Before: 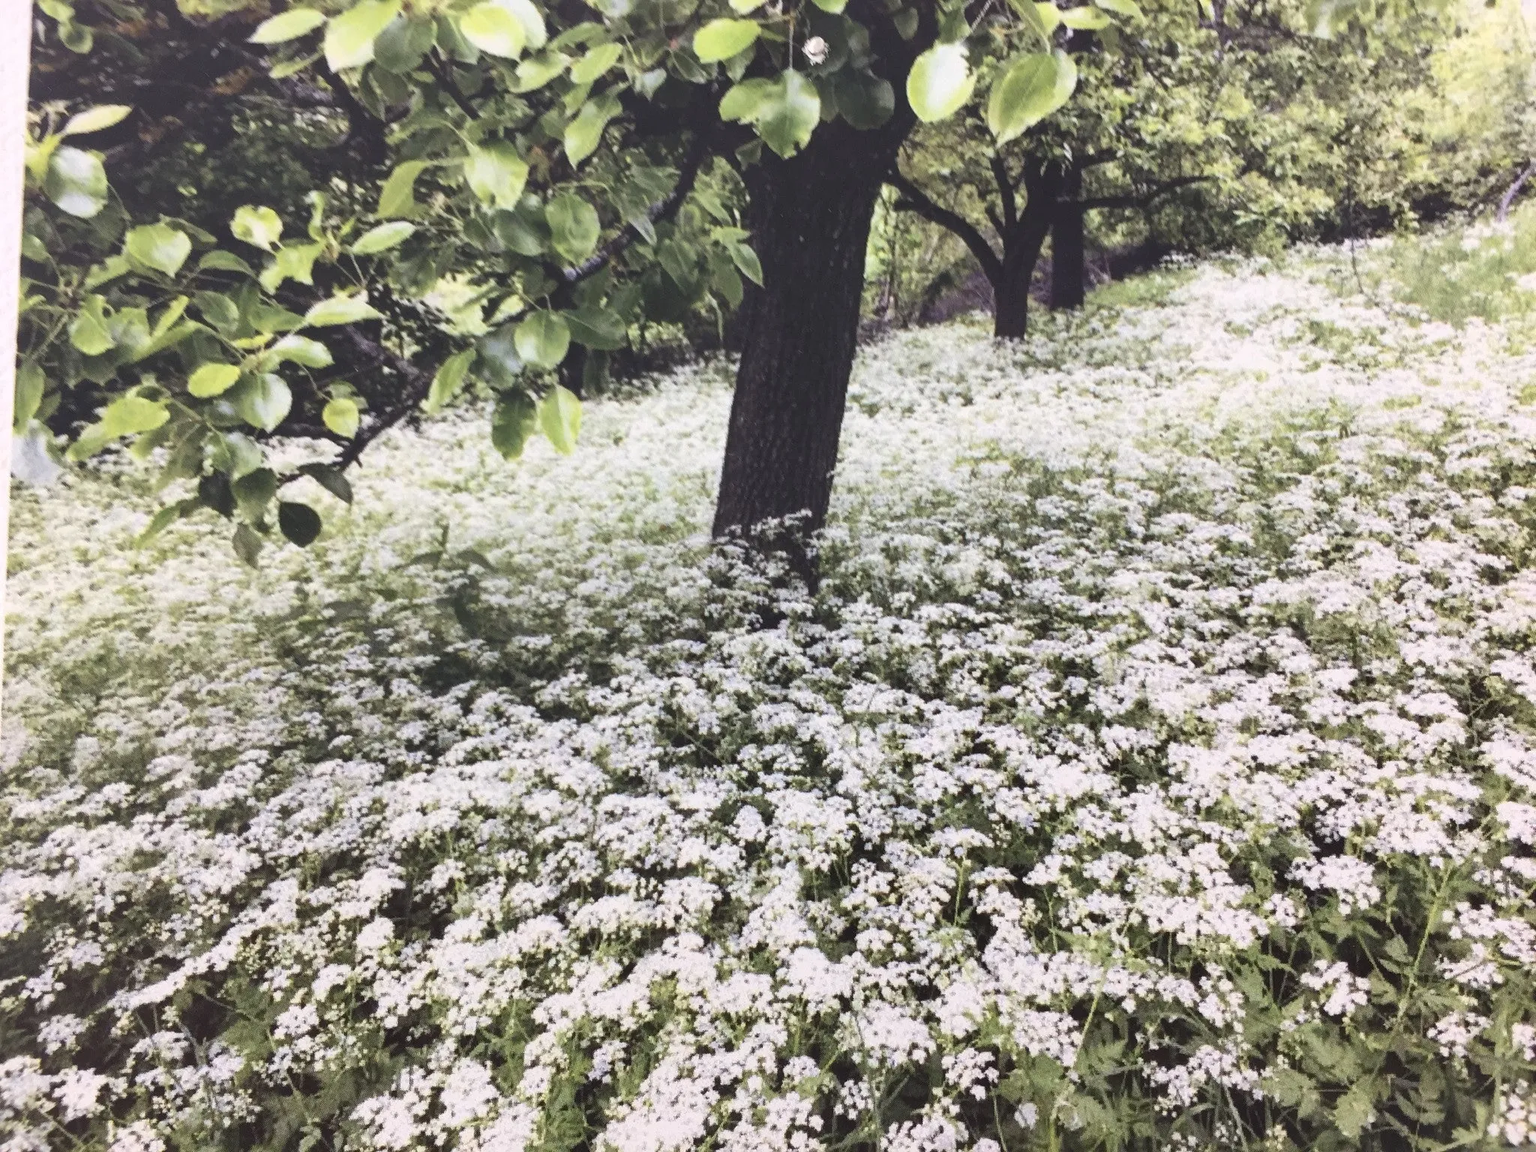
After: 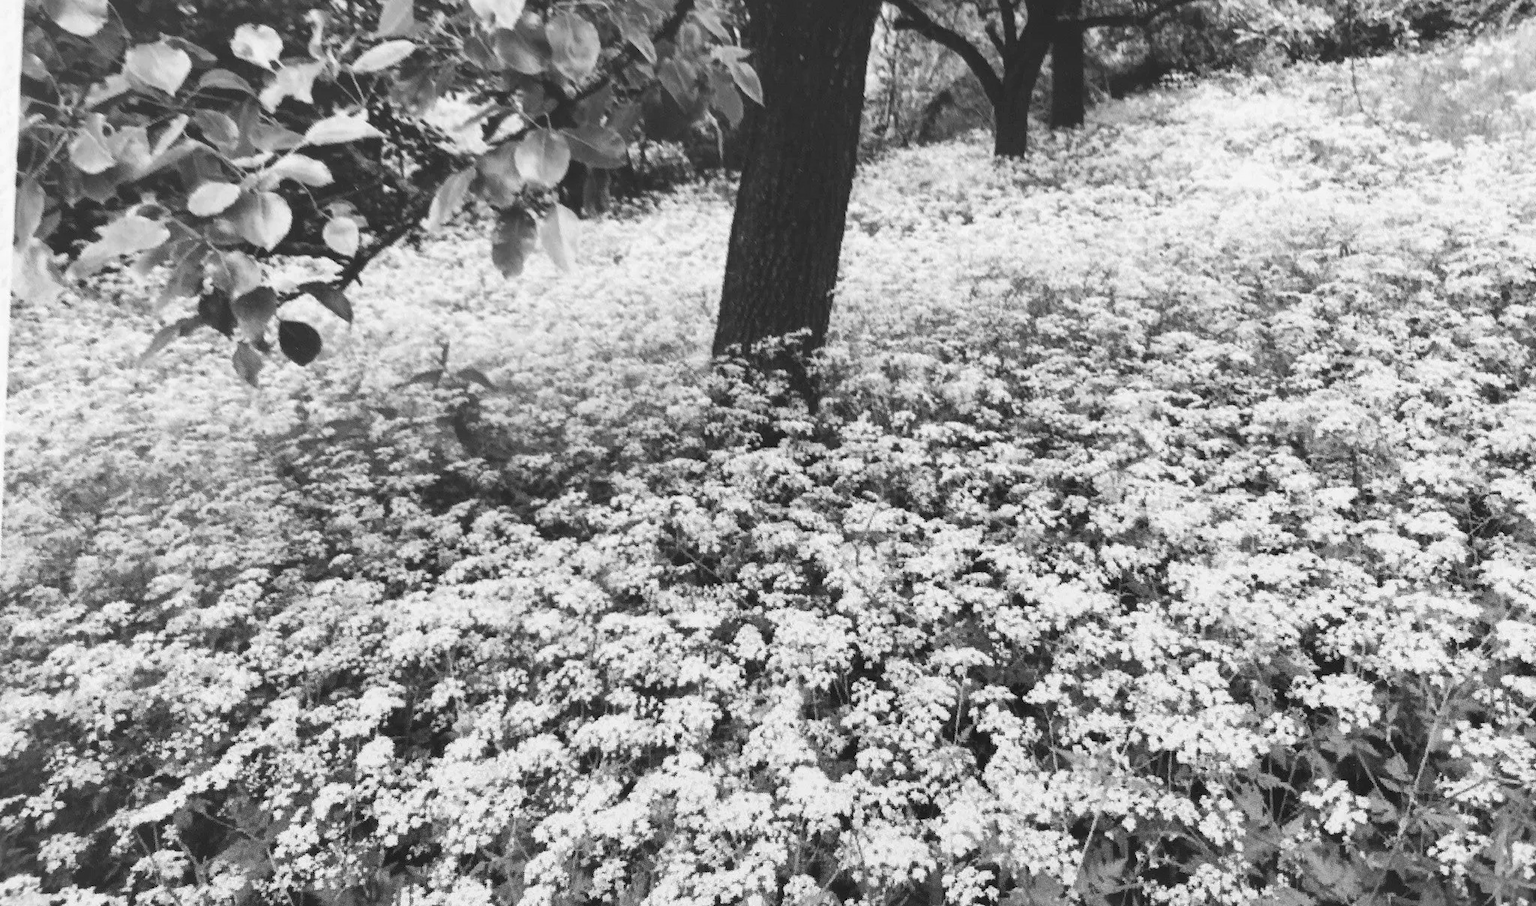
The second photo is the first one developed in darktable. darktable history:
crop and rotate: top 15.774%, bottom 5.506%
color contrast: green-magenta contrast 0, blue-yellow contrast 0
